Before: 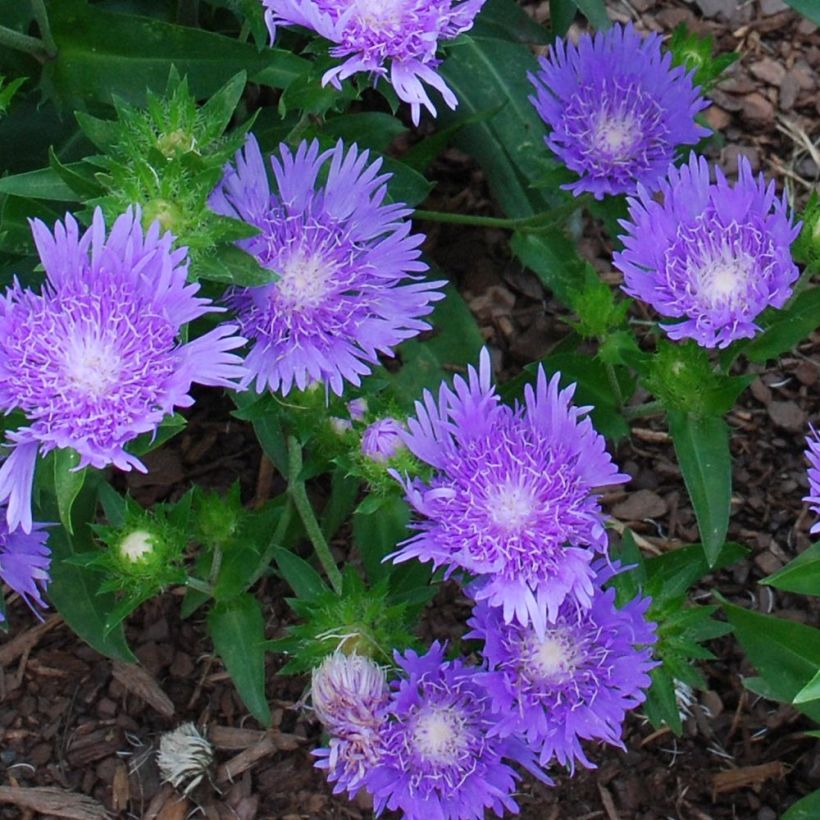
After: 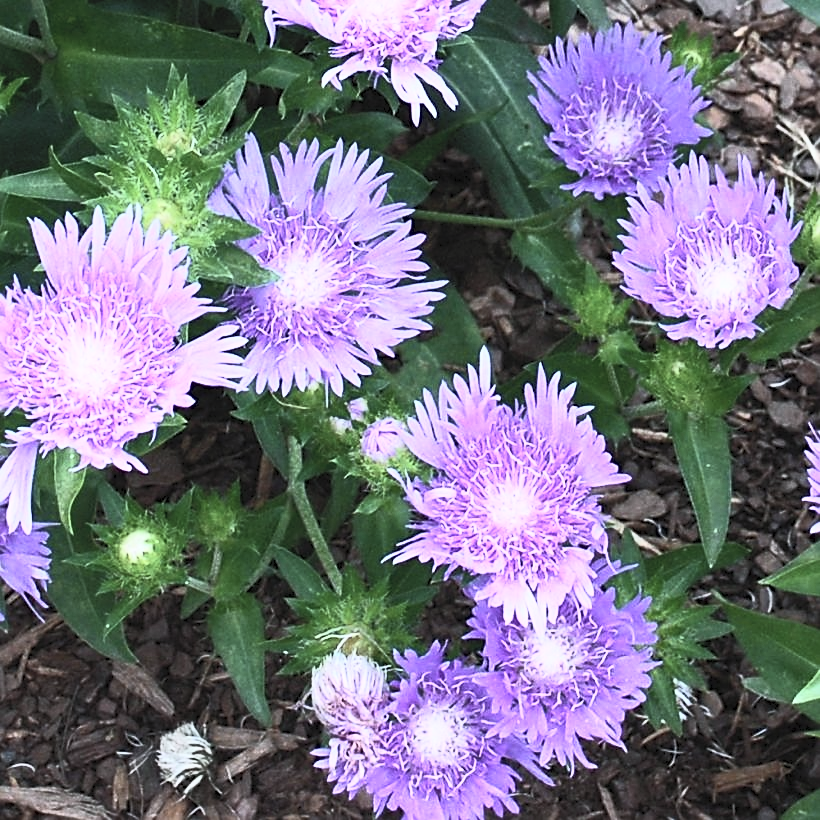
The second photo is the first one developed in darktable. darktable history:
tone equalizer: -8 EV -0.417 EV, -7 EV -0.389 EV, -6 EV -0.333 EV, -5 EV -0.222 EV, -3 EV 0.222 EV, -2 EV 0.333 EV, -1 EV 0.389 EV, +0 EV 0.417 EV, edges refinement/feathering 500, mask exposure compensation -1.57 EV, preserve details no
contrast brightness saturation: contrast 0.43, brightness 0.56, saturation -0.19
sharpen: on, module defaults
white balance: red 0.974, blue 1.044
